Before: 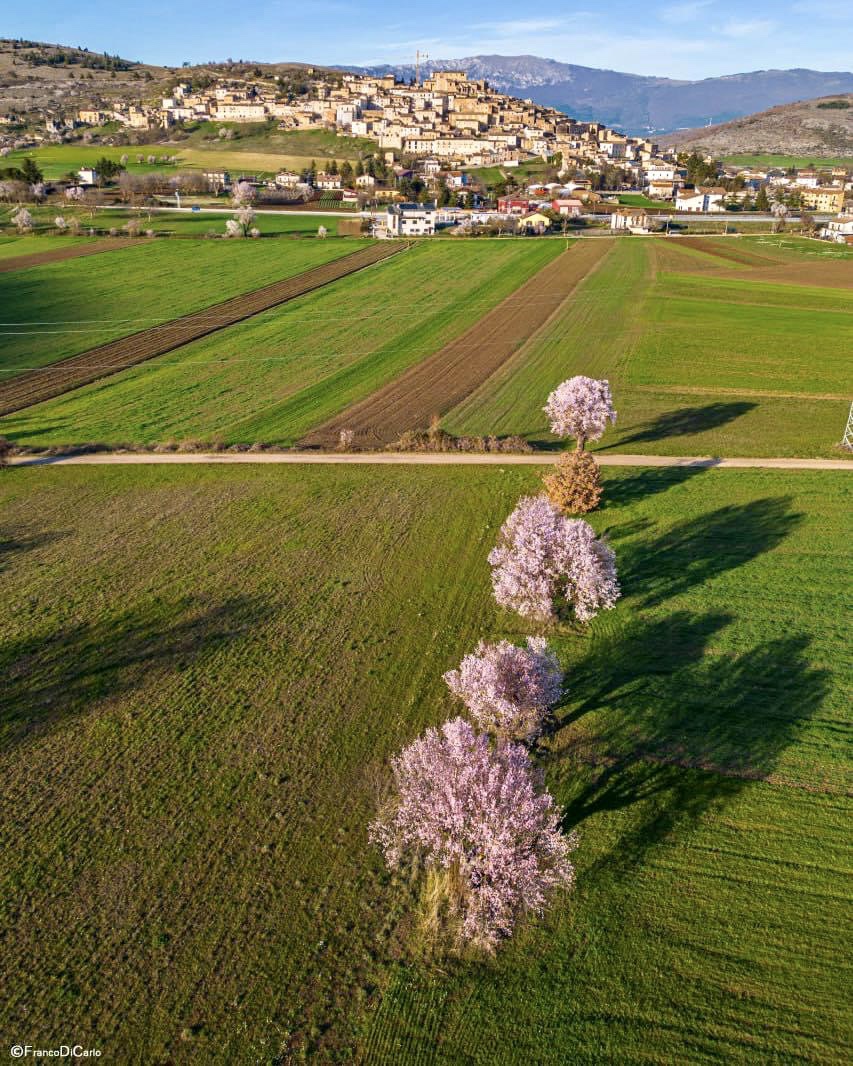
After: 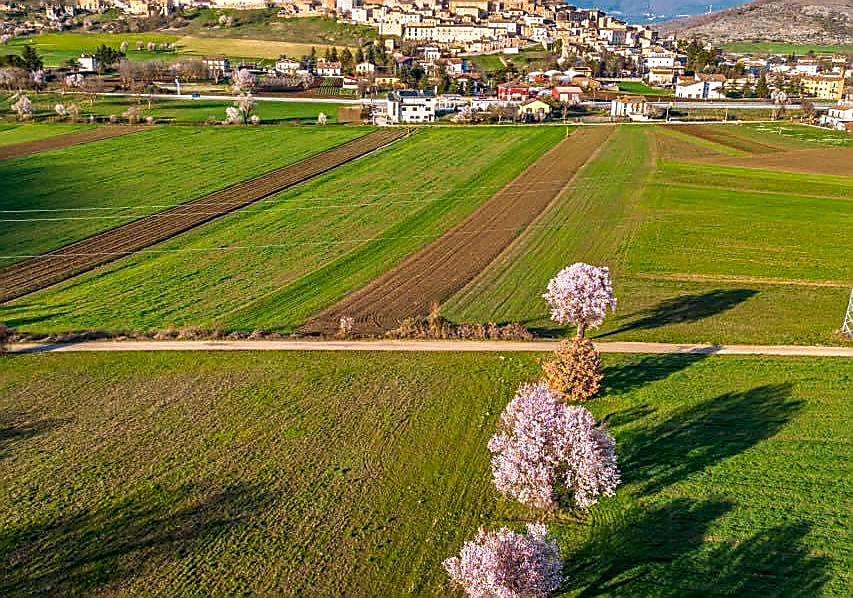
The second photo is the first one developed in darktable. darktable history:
sharpen: radius 1.4, amount 1.25, threshold 0.7
crop and rotate: top 10.605%, bottom 33.274%
local contrast: on, module defaults
